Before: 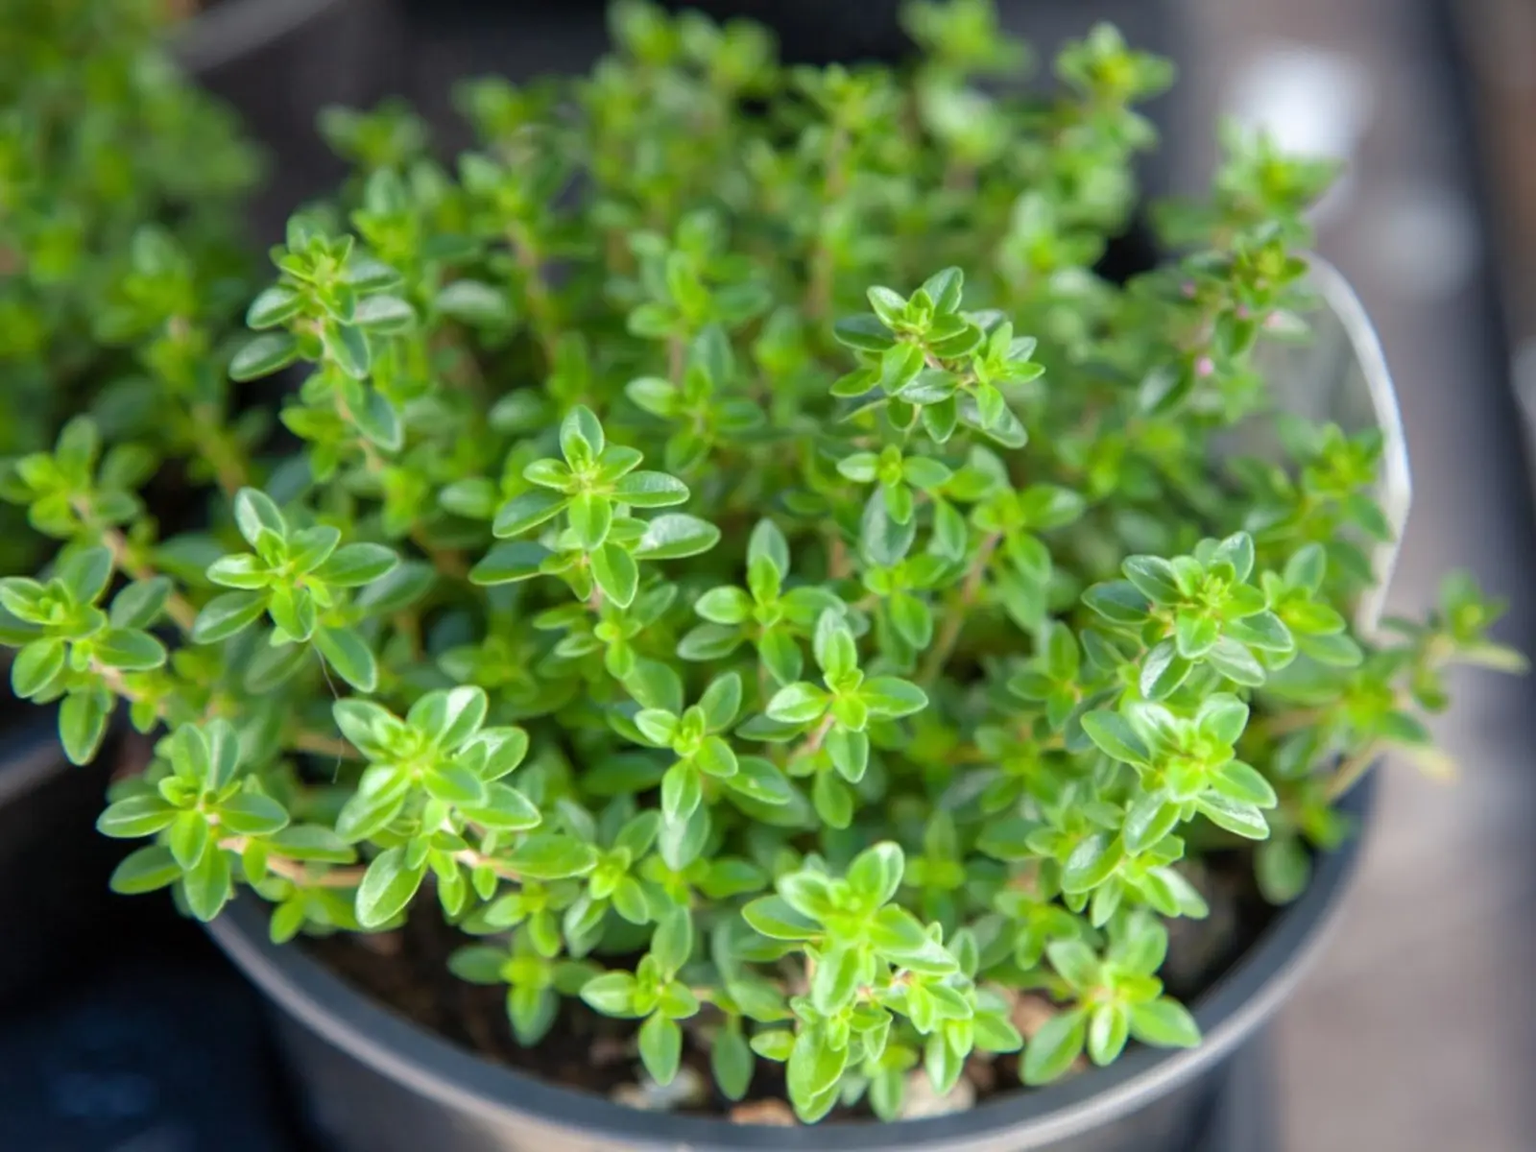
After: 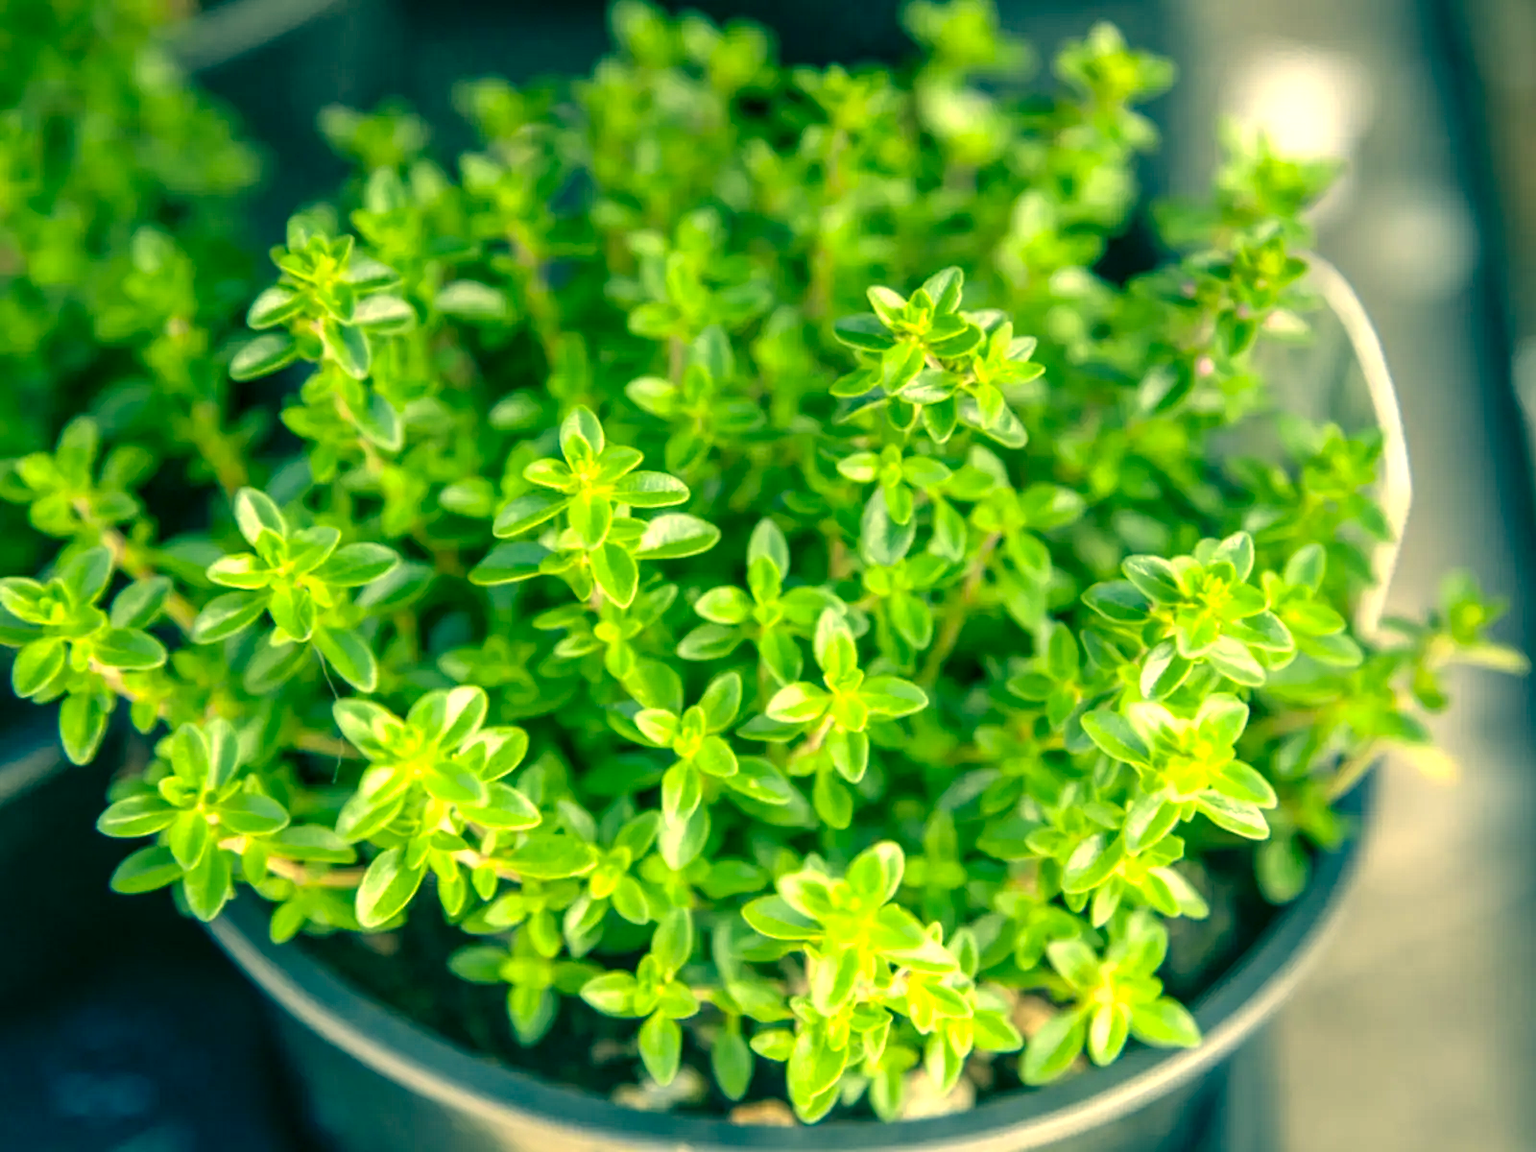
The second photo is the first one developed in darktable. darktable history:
local contrast: detail 130%
color correction: highlights a* 1.83, highlights b* 34.02, shadows a* -36.68, shadows b* -5.48
exposure: black level correction 0.001, exposure 0.5 EV, compensate exposure bias true, compensate highlight preservation false
